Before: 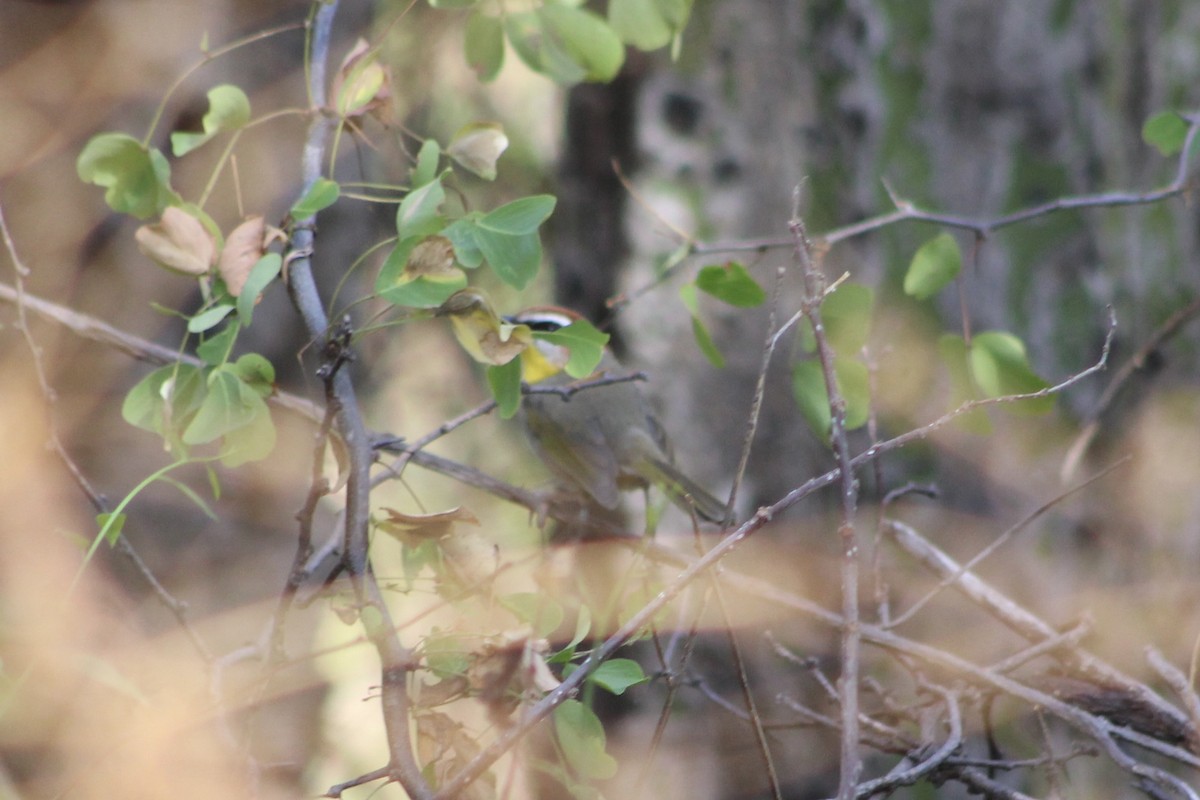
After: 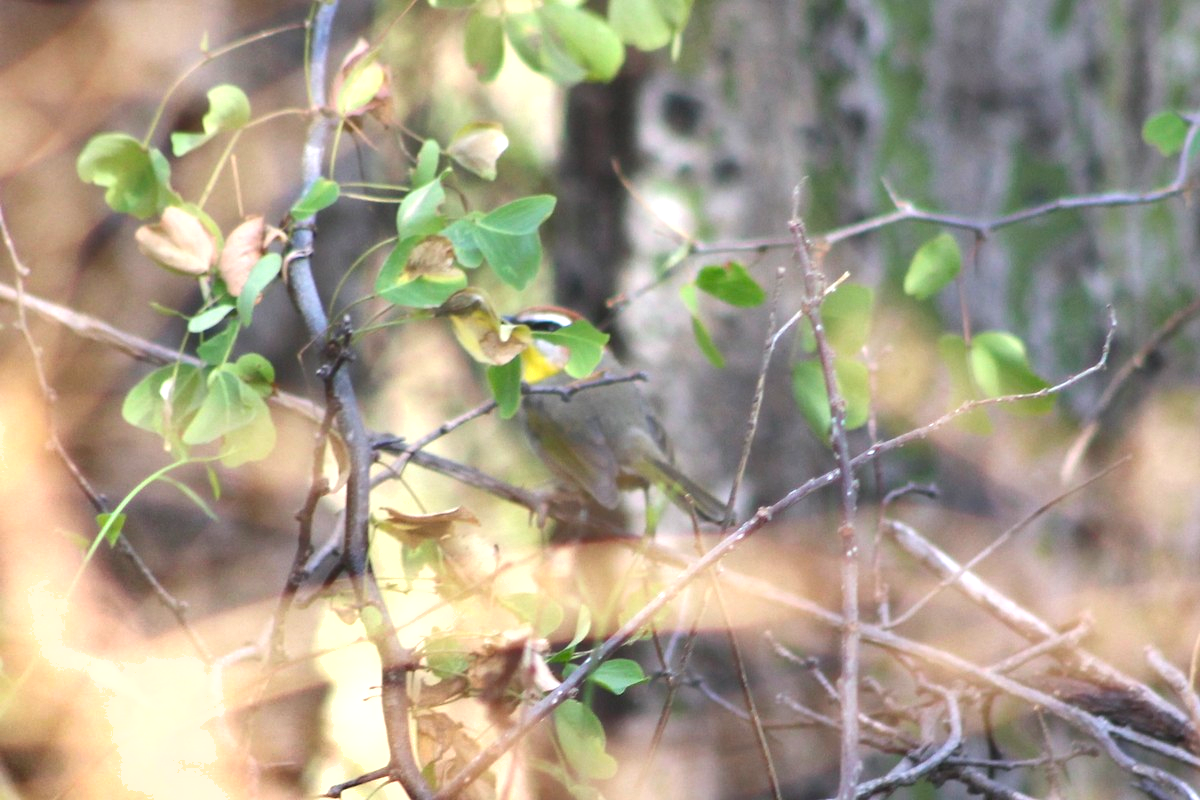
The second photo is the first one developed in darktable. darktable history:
exposure: black level correction 0, exposure 0.831 EV, compensate exposure bias true, compensate highlight preservation false
shadows and highlights: soften with gaussian
